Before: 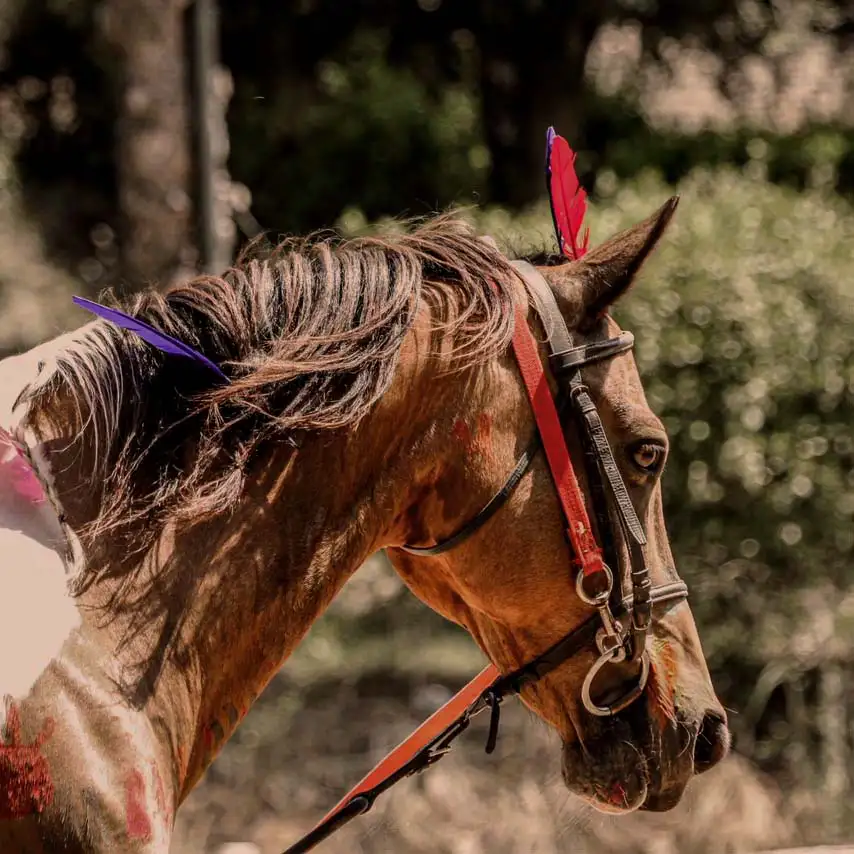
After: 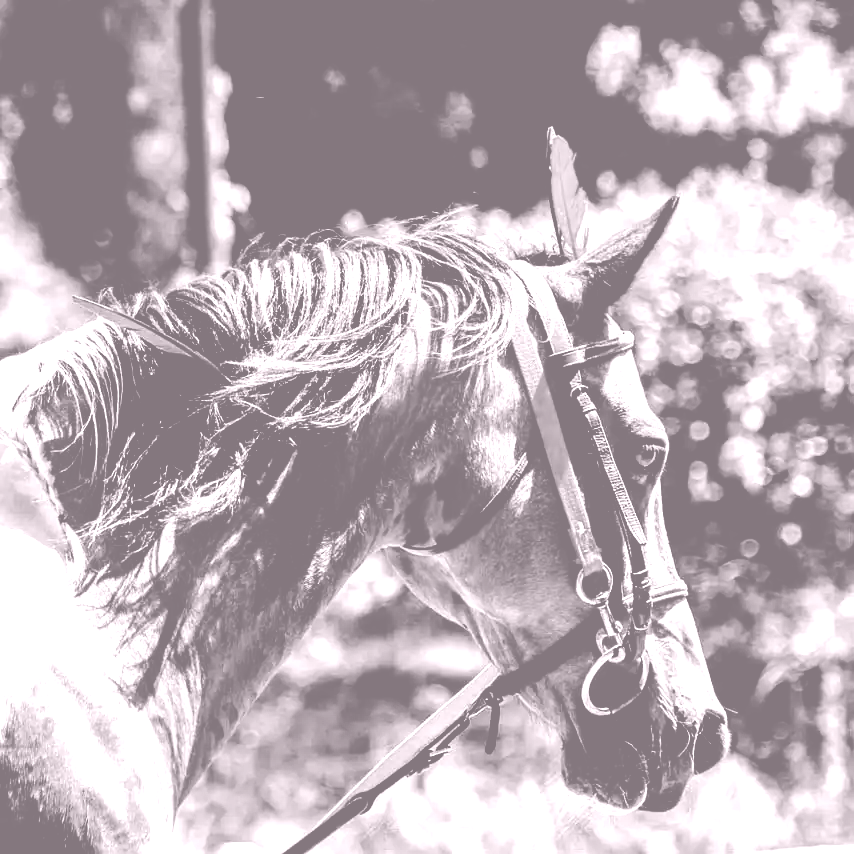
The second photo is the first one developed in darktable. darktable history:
colorize: hue 25.2°, saturation 83%, source mix 82%, lightness 79%, version 1
white balance: red 0.976, blue 1.04
filmic rgb: black relative exposure -3.63 EV, white relative exposure 2.16 EV, hardness 3.62
